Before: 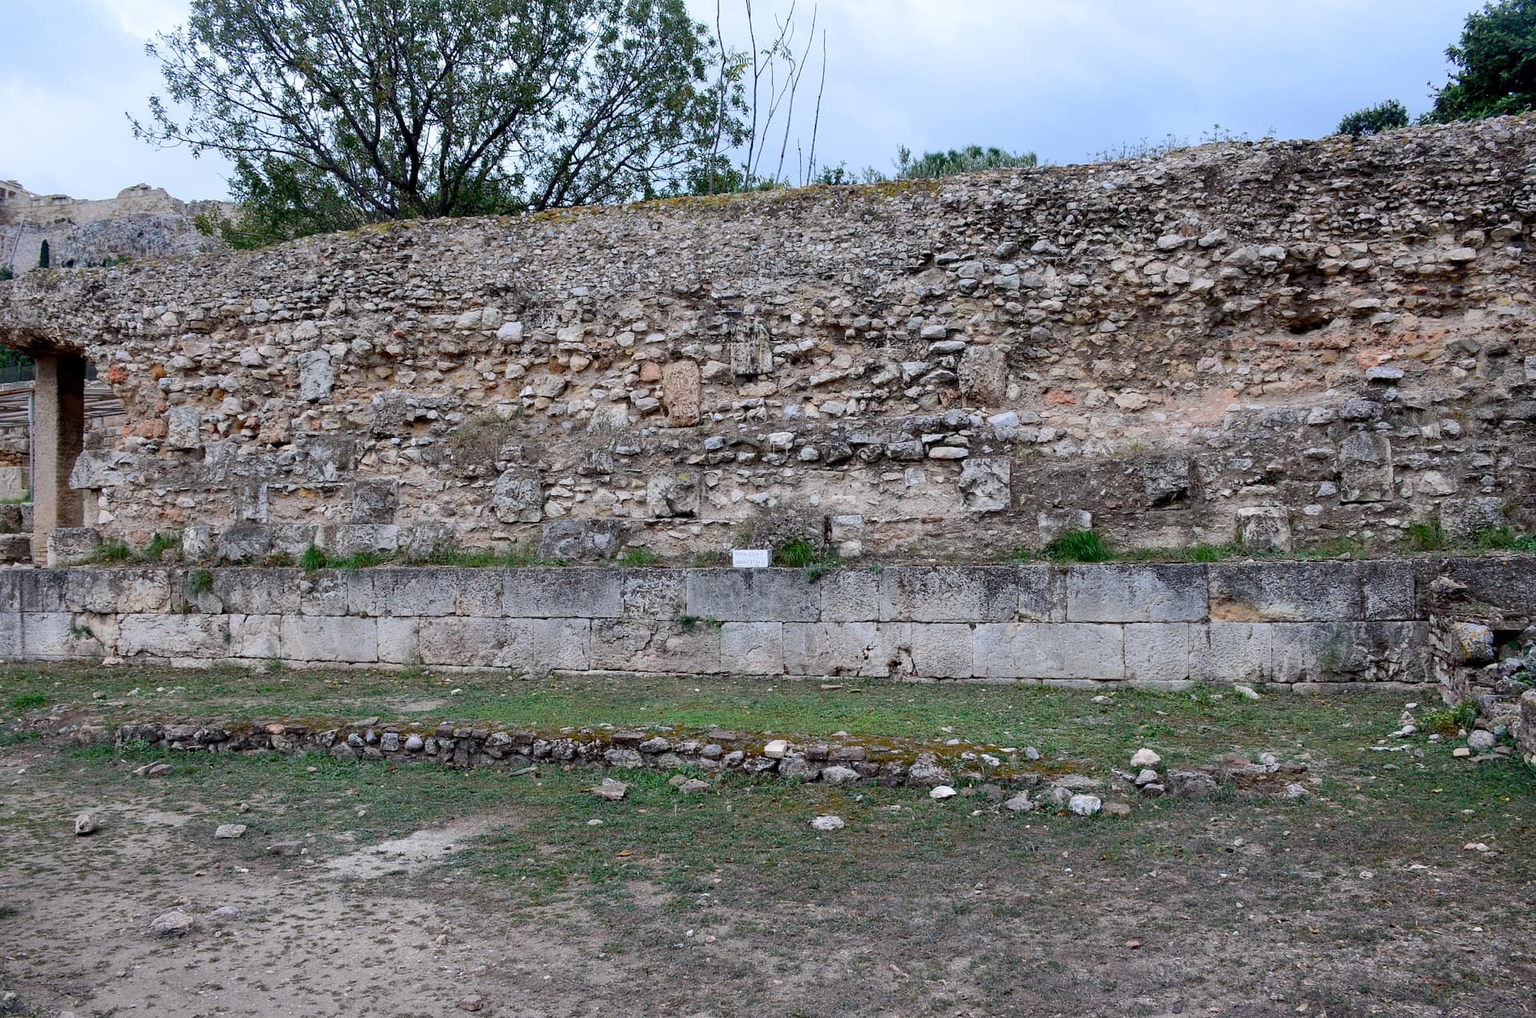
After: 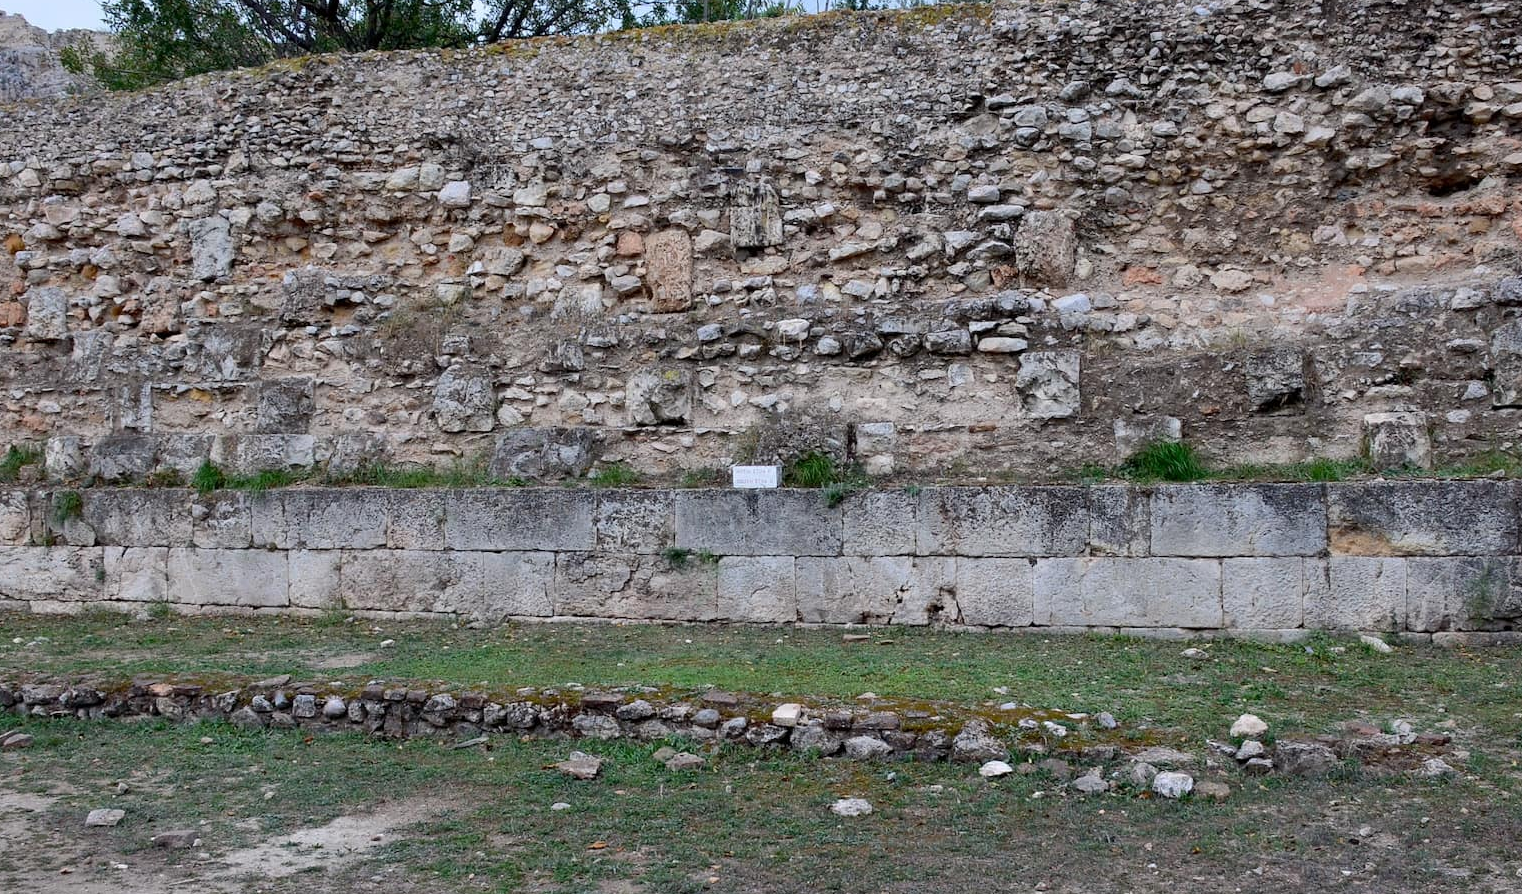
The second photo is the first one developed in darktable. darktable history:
crop: left 9.576%, top 17.403%, right 11.137%, bottom 12.306%
